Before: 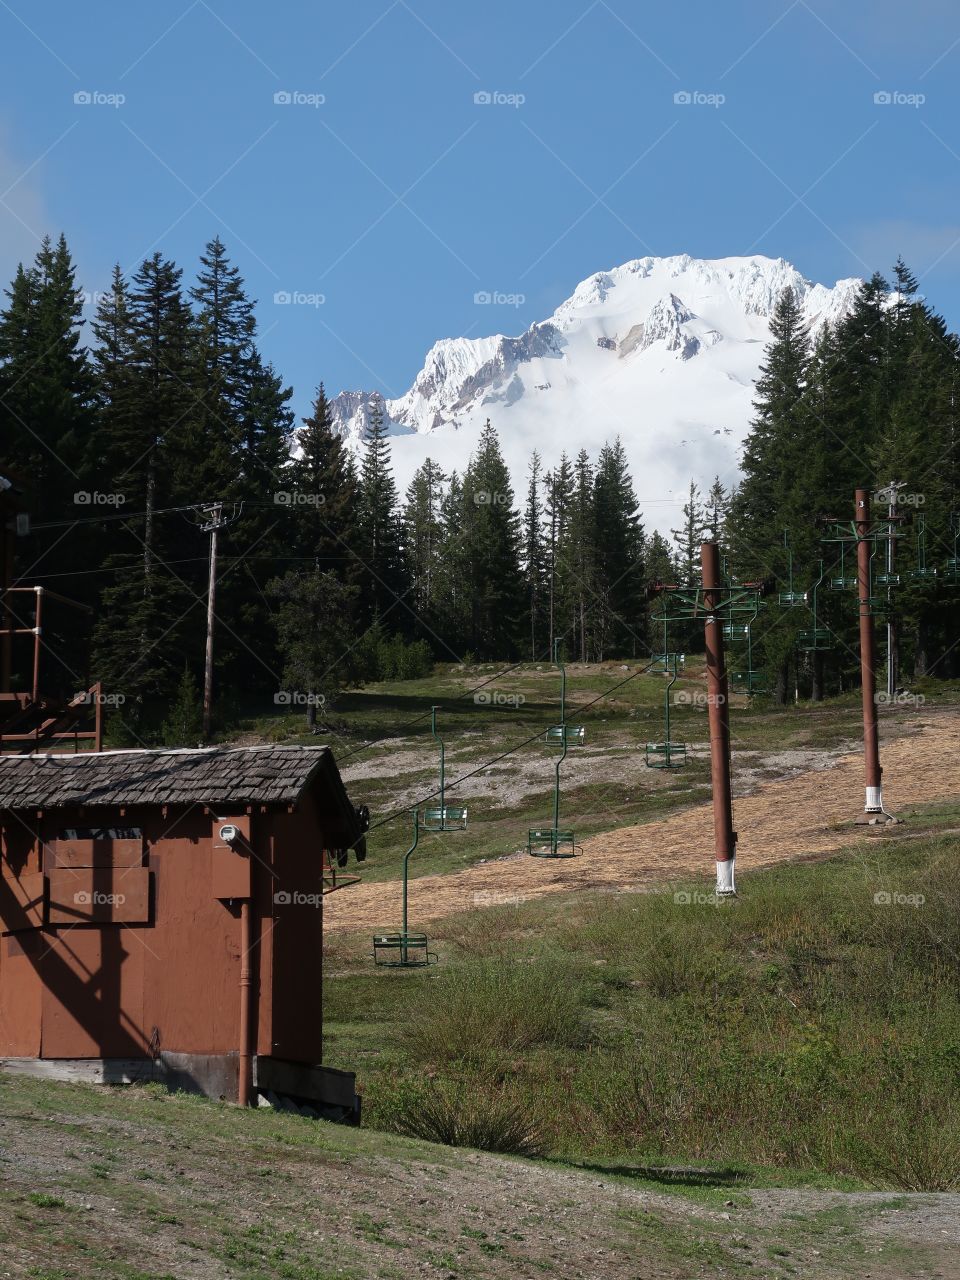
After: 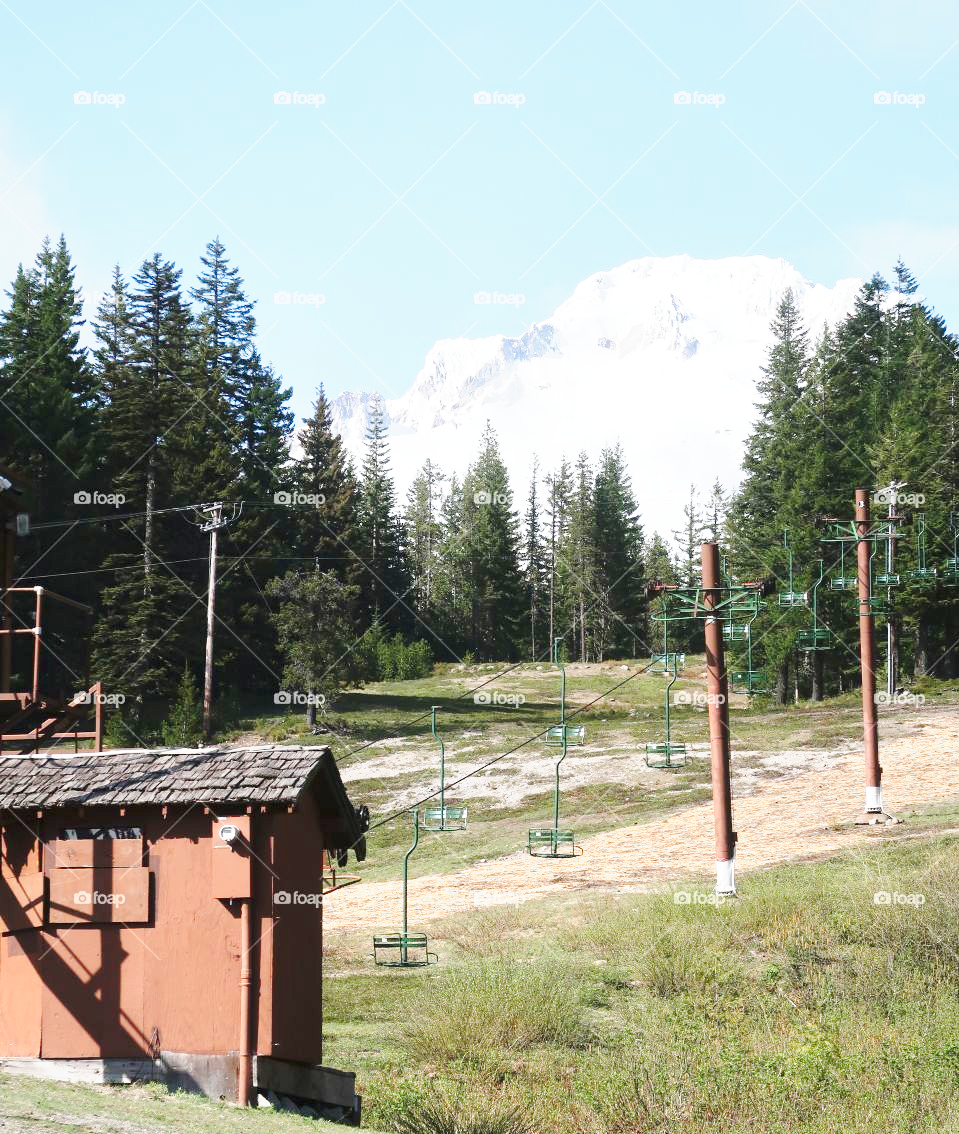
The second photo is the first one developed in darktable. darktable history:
exposure: black level correction 0, exposure 1.278 EV, compensate exposure bias true, compensate highlight preservation false
crop and rotate: top 0%, bottom 11.344%
base curve: curves: ch0 [(0, 0) (0.025, 0.046) (0.112, 0.277) (0.467, 0.74) (0.814, 0.929) (1, 0.942)], preserve colors none
